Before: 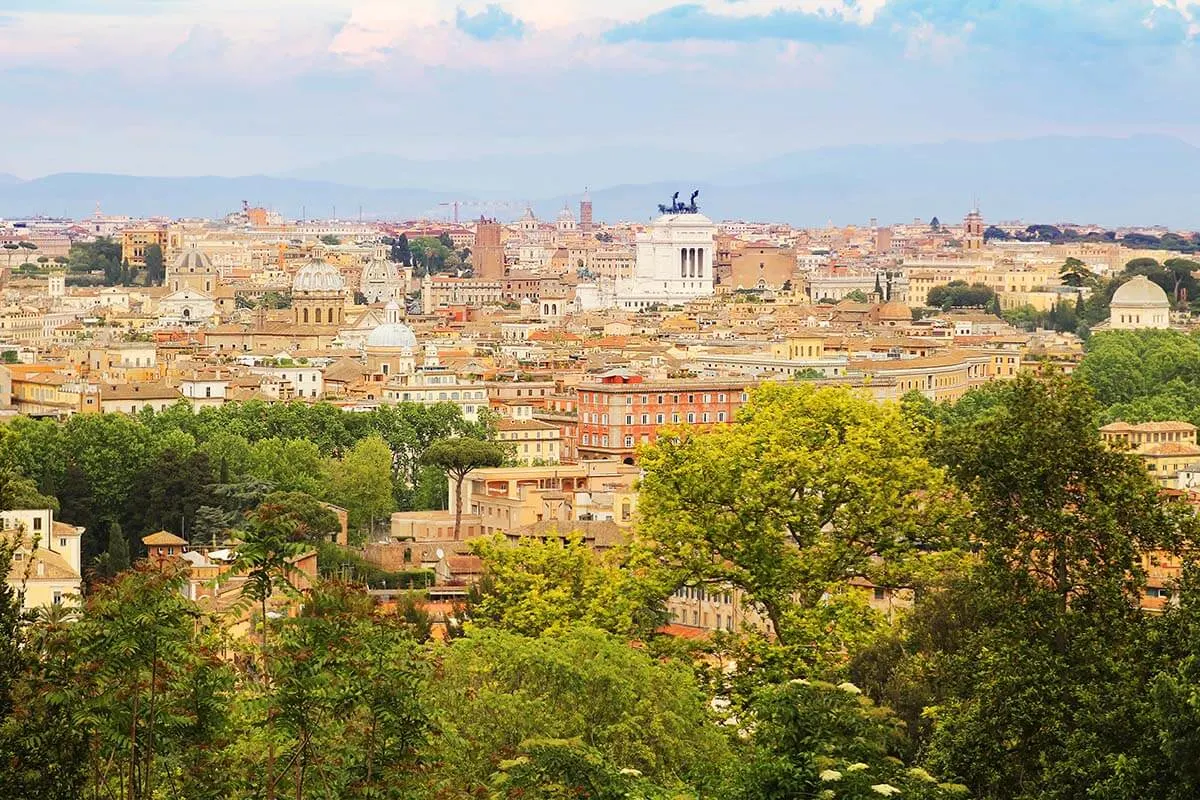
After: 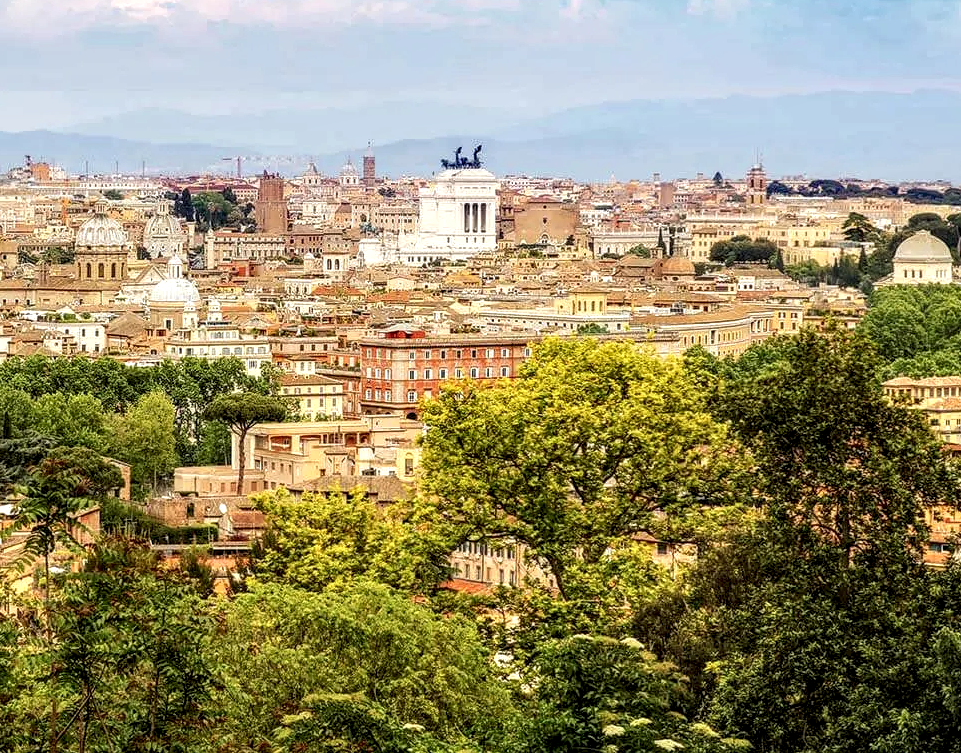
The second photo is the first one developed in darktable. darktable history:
crop and rotate: left 18.129%, top 5.856%, right 1.717%
local contrast: highlights 16%, detail 186%
